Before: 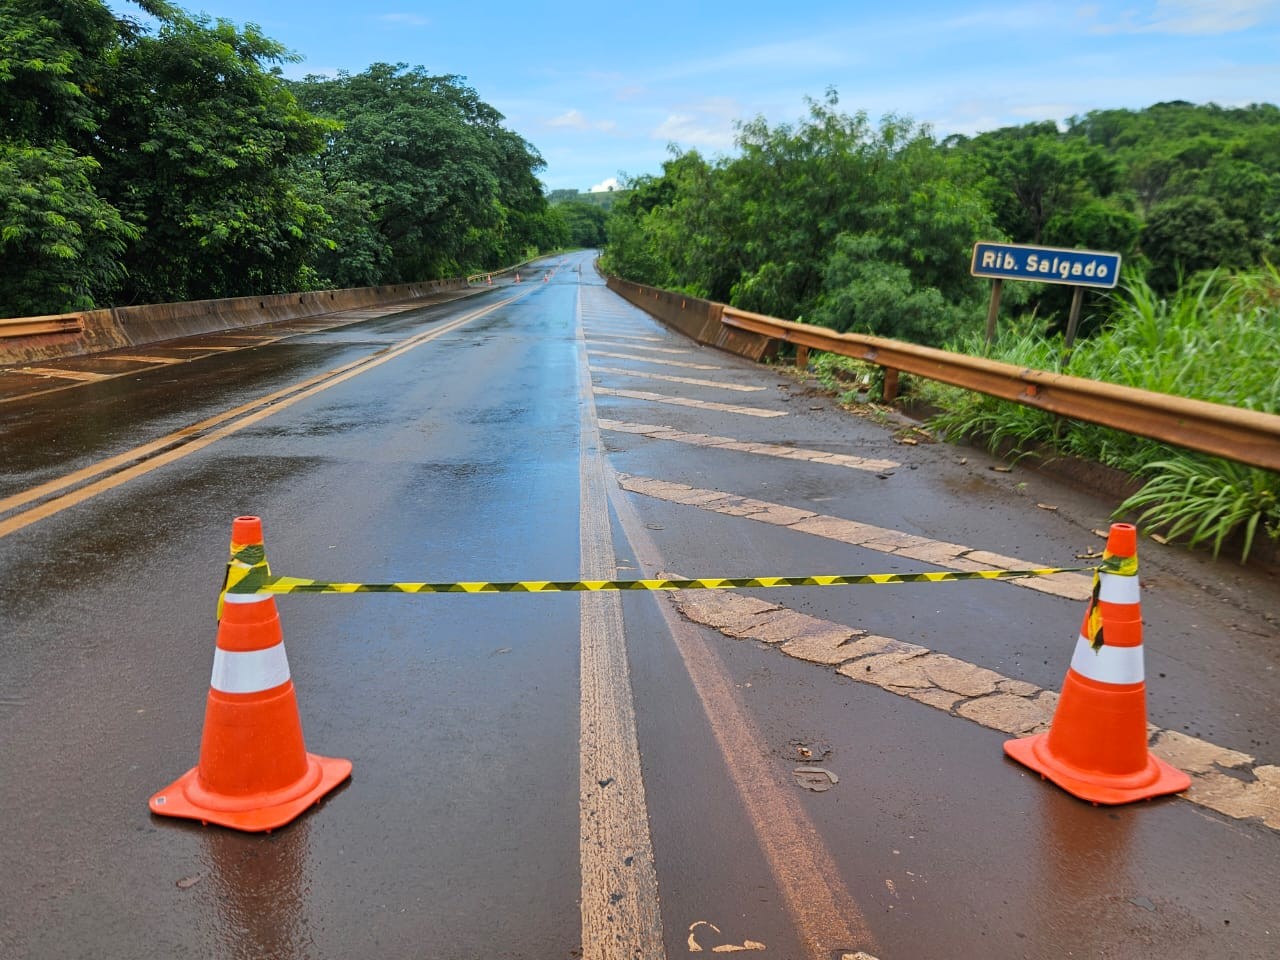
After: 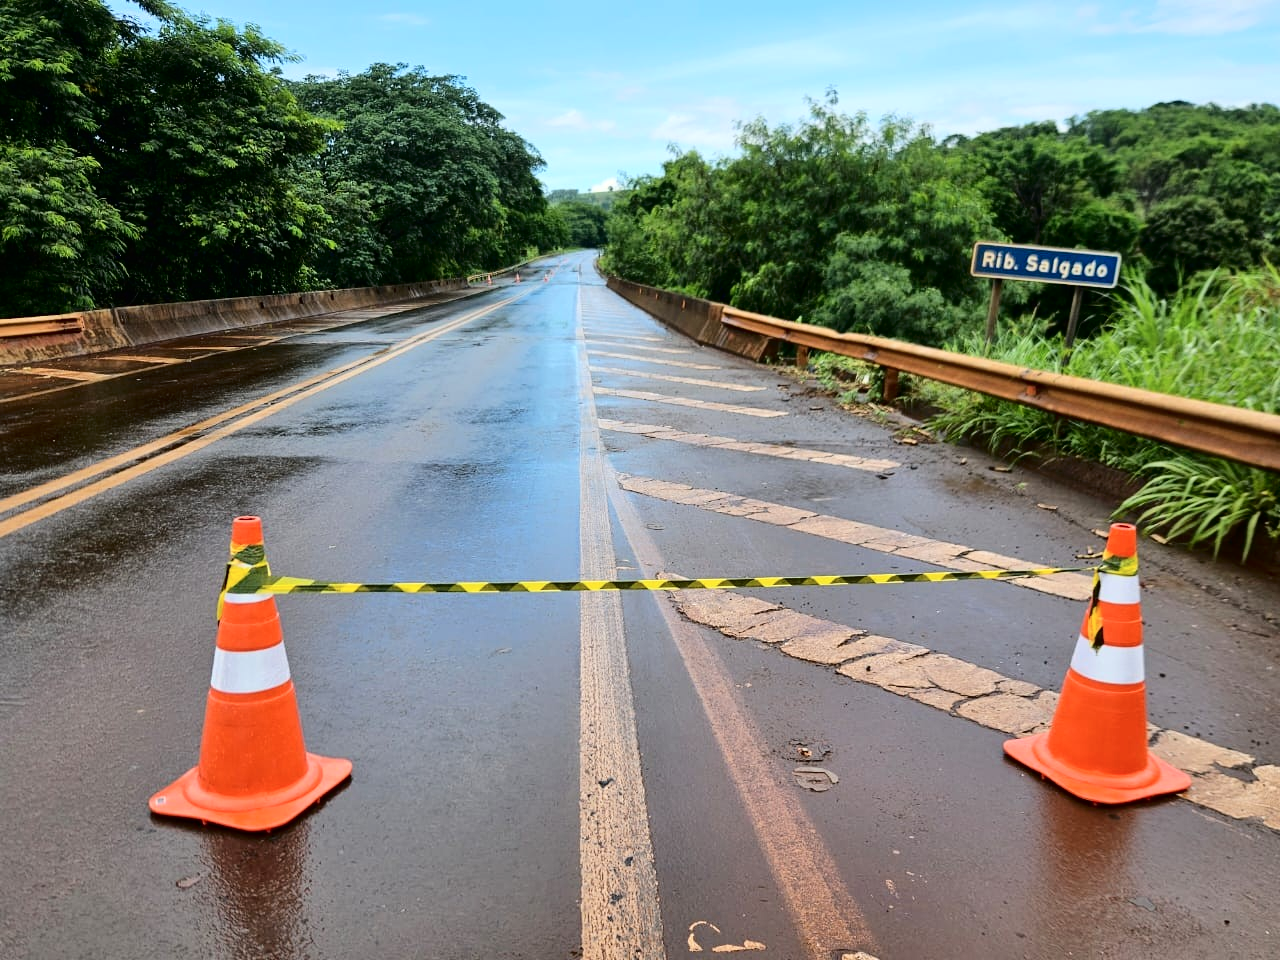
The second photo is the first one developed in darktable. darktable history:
tone curve: curves: ch0 [(0, 0) (0.003, 0.003) (0.011, 0.005) (0.025, 0.008) (0.044, 0.012) (0.069, 0.02) (0.1, 0.031) (0.136, 0.047) (0.177, 0.088) (0.224, 0.141) (0.277, 0.222) (0.335, 0.32) (0.399, 0.422) (0.468, 0.523) (0.543, 0.621) (0.623, 0.715) (0.709, 0.796) (0.801, 0.88) (0.898, 0.962) (1, 1)], color space Lab, independent channels, preserve colors none
